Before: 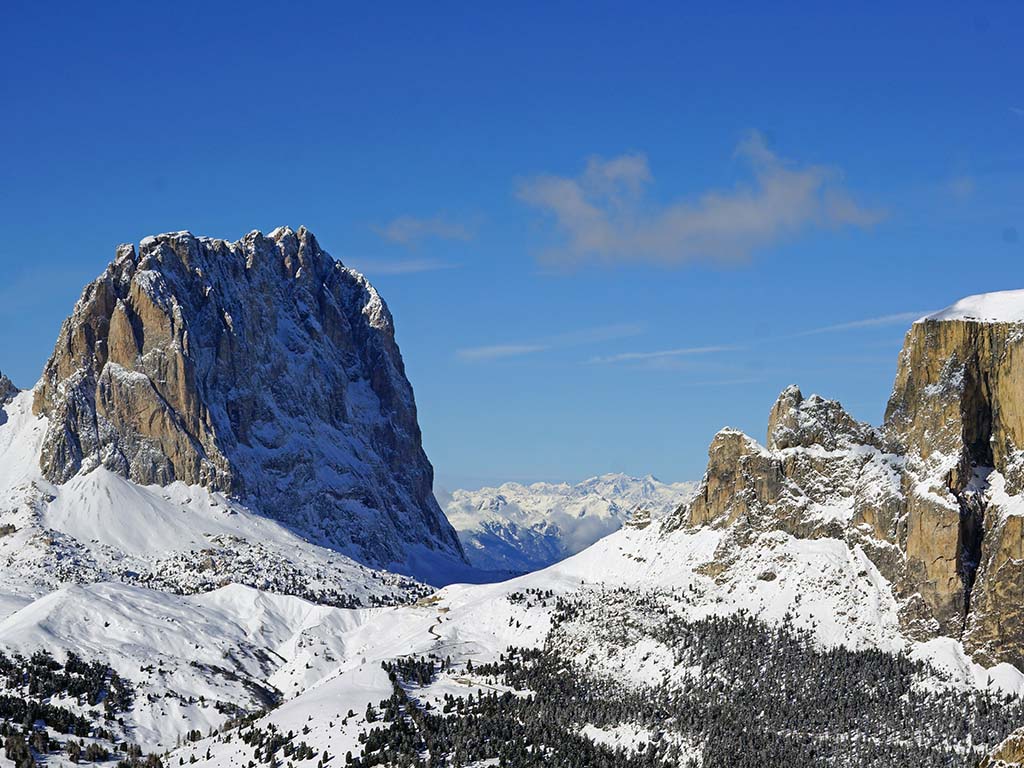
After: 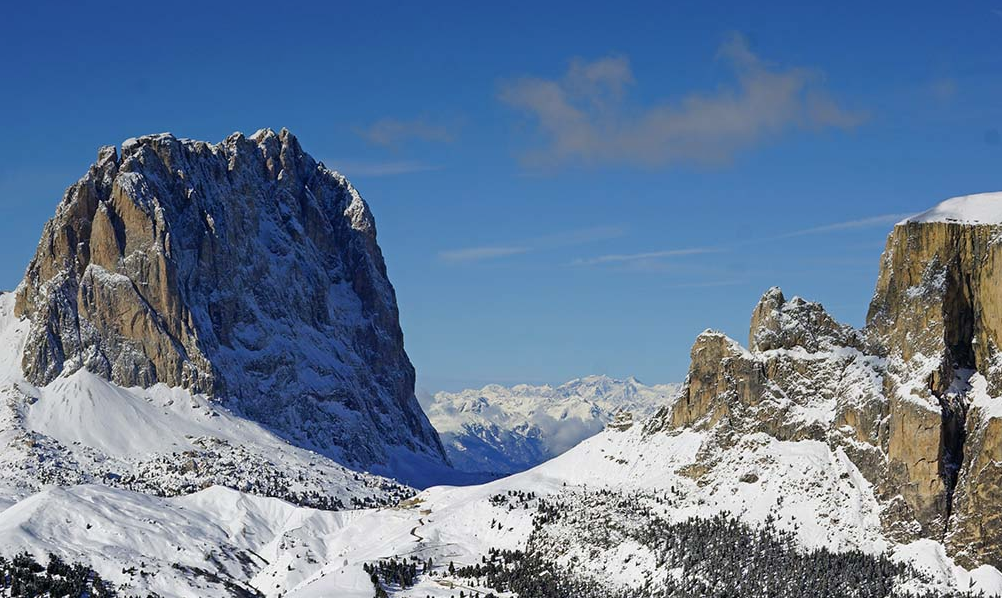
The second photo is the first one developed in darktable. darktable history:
crop and rotate: left 1.814%, top 12.818%, right 0.25%, bottom 9.225%
graduated density: on, module defaults
